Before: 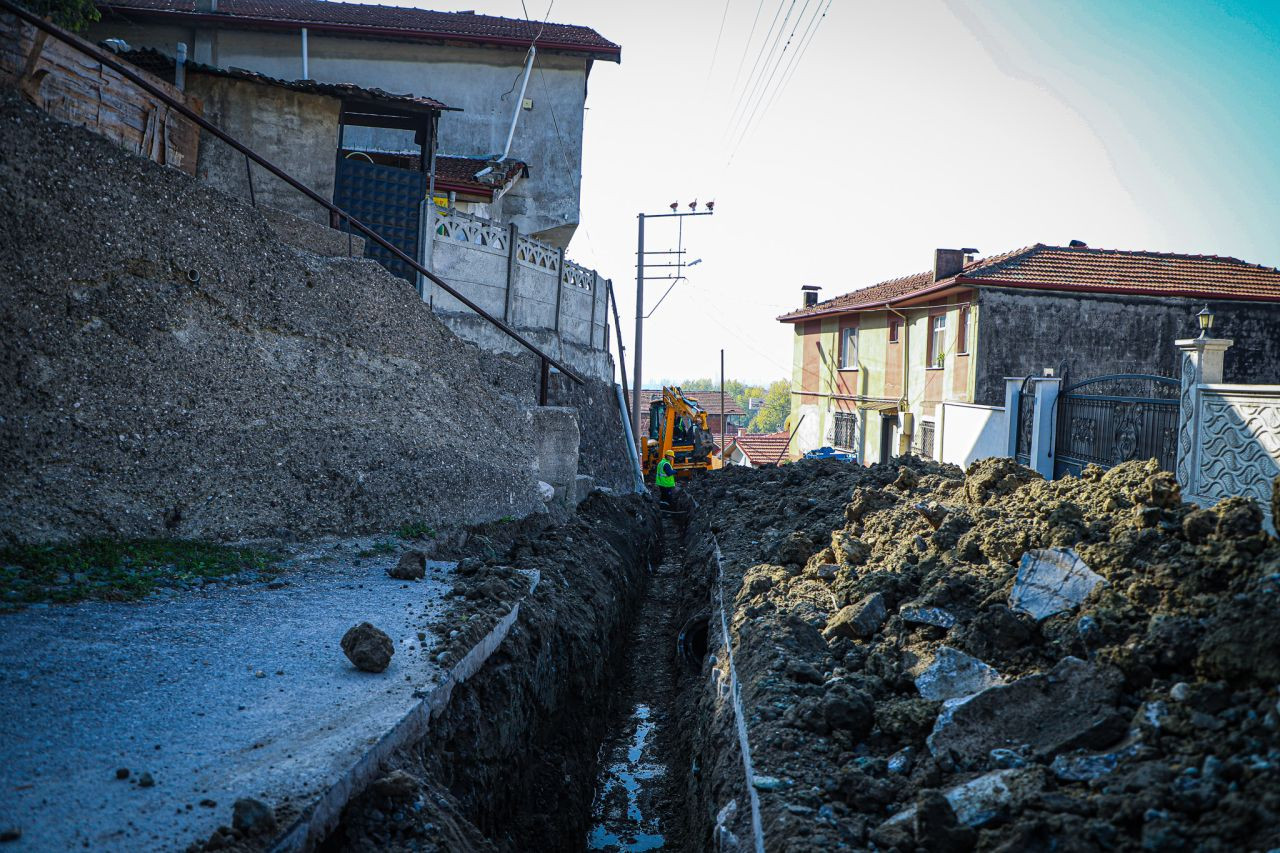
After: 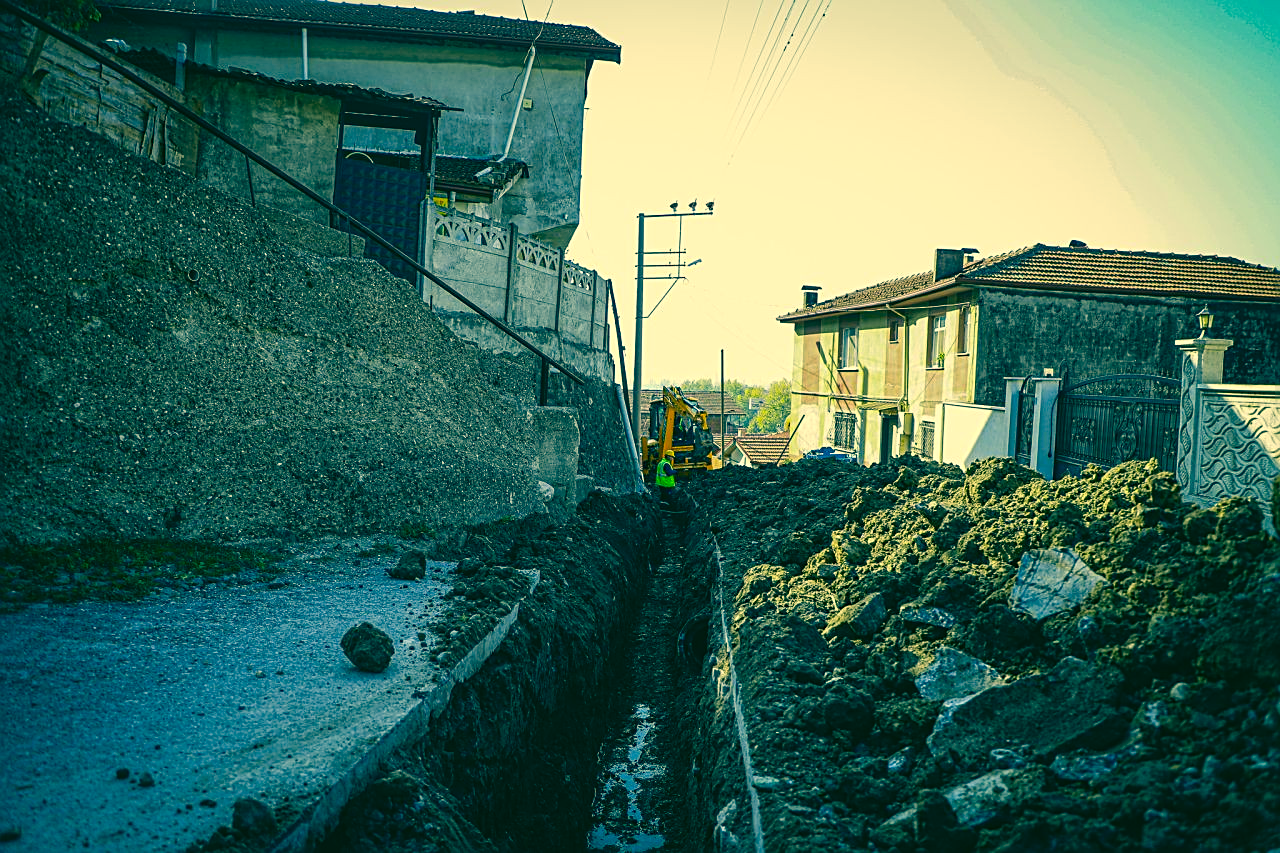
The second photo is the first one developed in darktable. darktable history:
sharpen: on, module defaults
color correction: highlights a* 1.71, highlights b* 34.23, shadows a* -37.29, shadows b* -5.86
